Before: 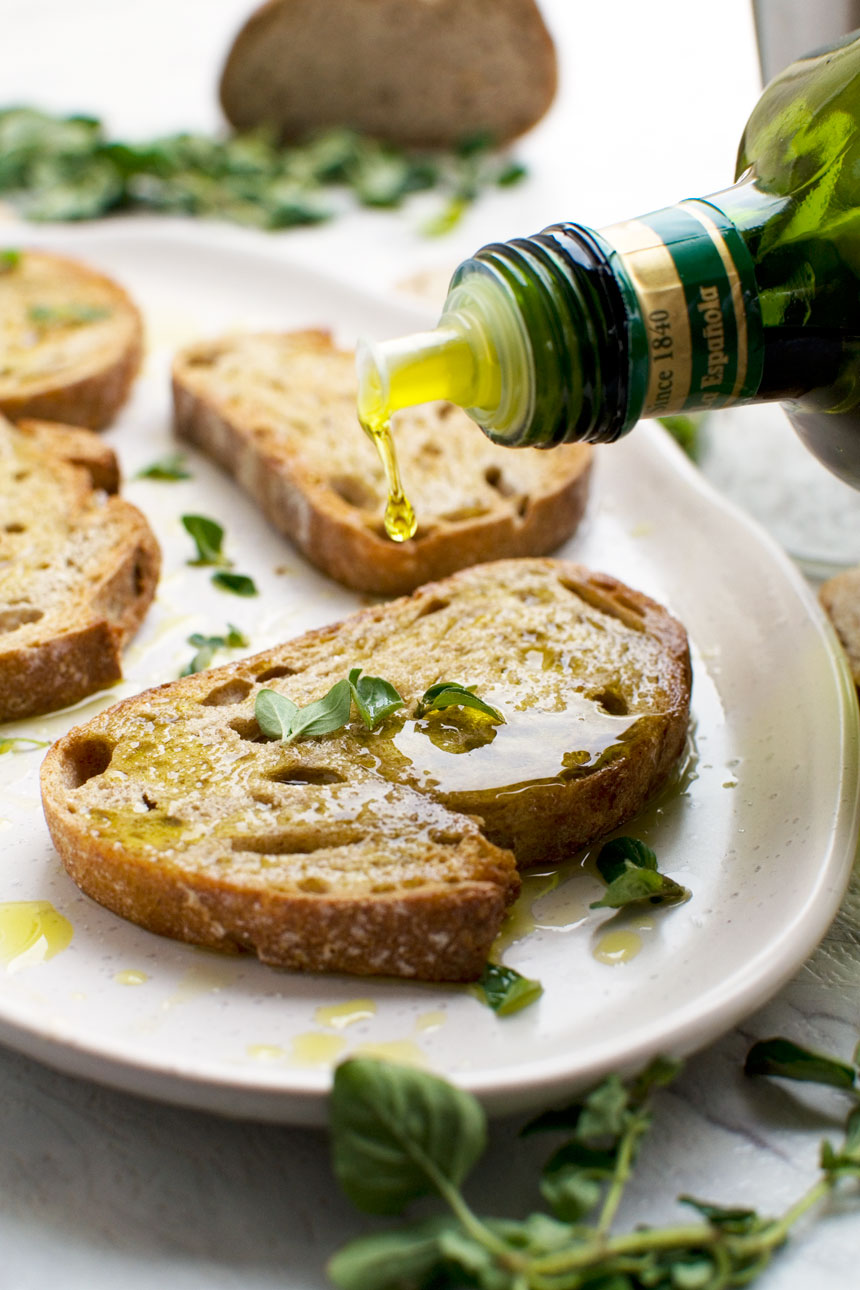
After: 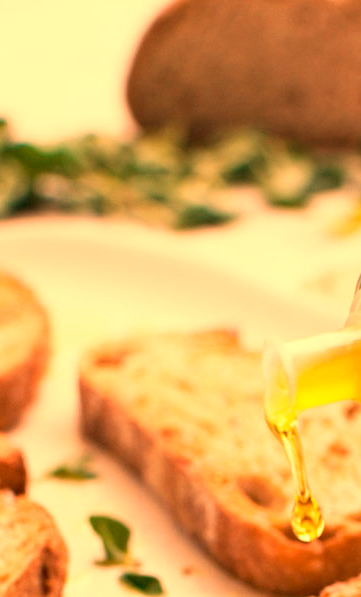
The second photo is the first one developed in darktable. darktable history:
crop and rotate: left 10.817%, top 0.062%, right 47.194%, bottom 53.626%
white balance: red 1.467, blue 0.684
